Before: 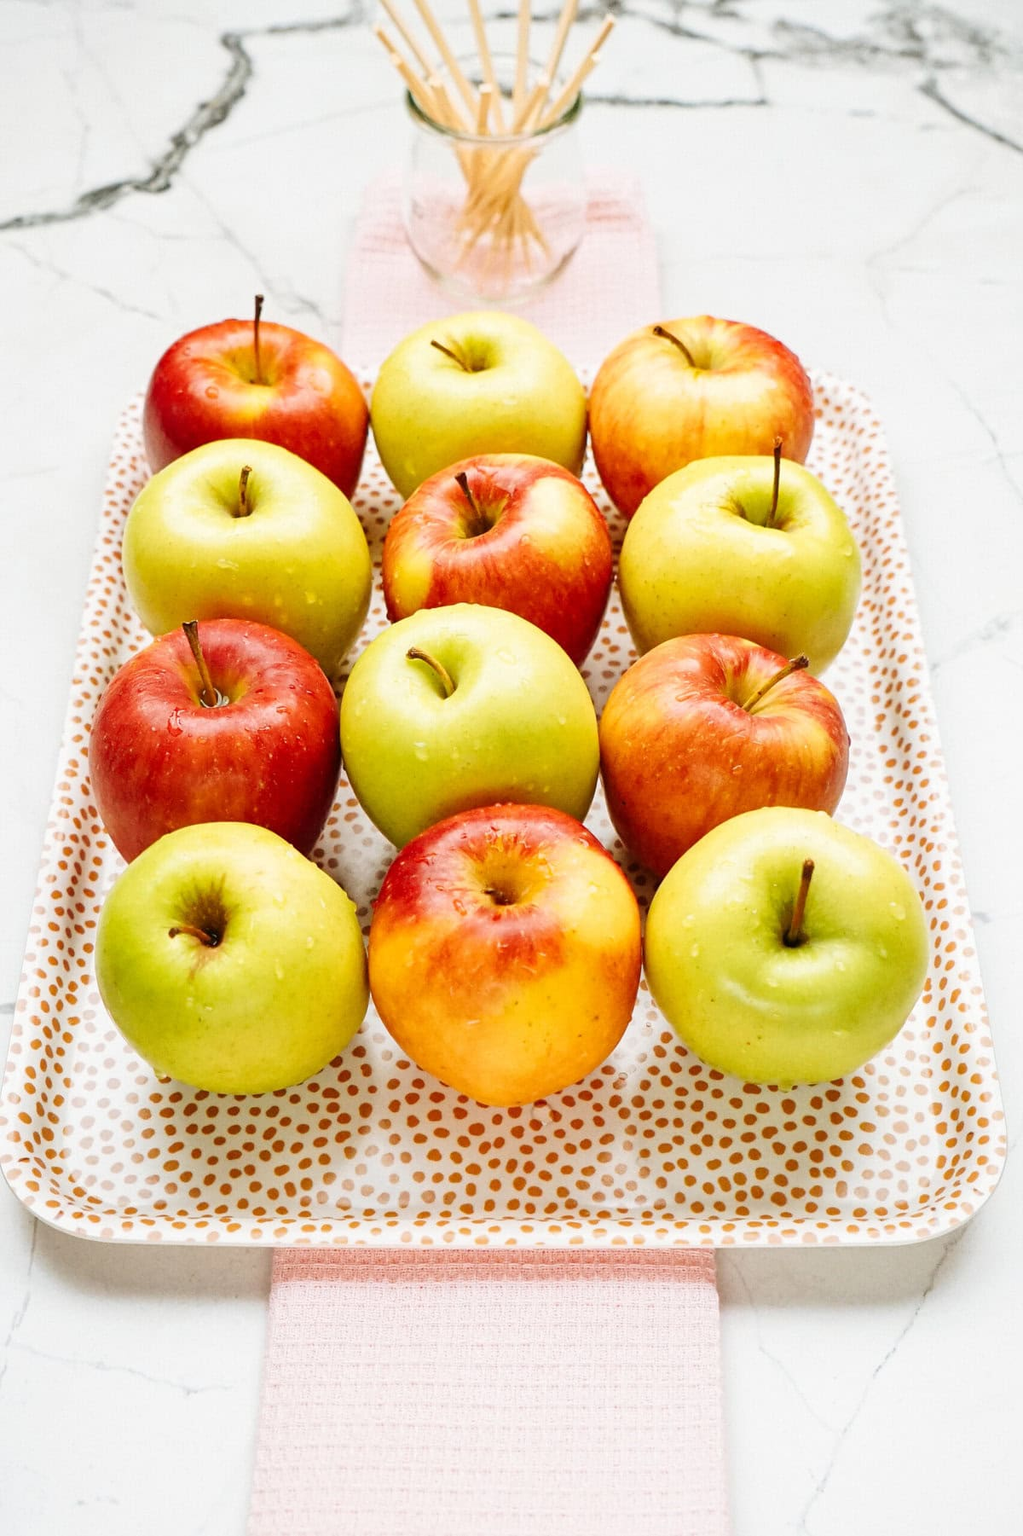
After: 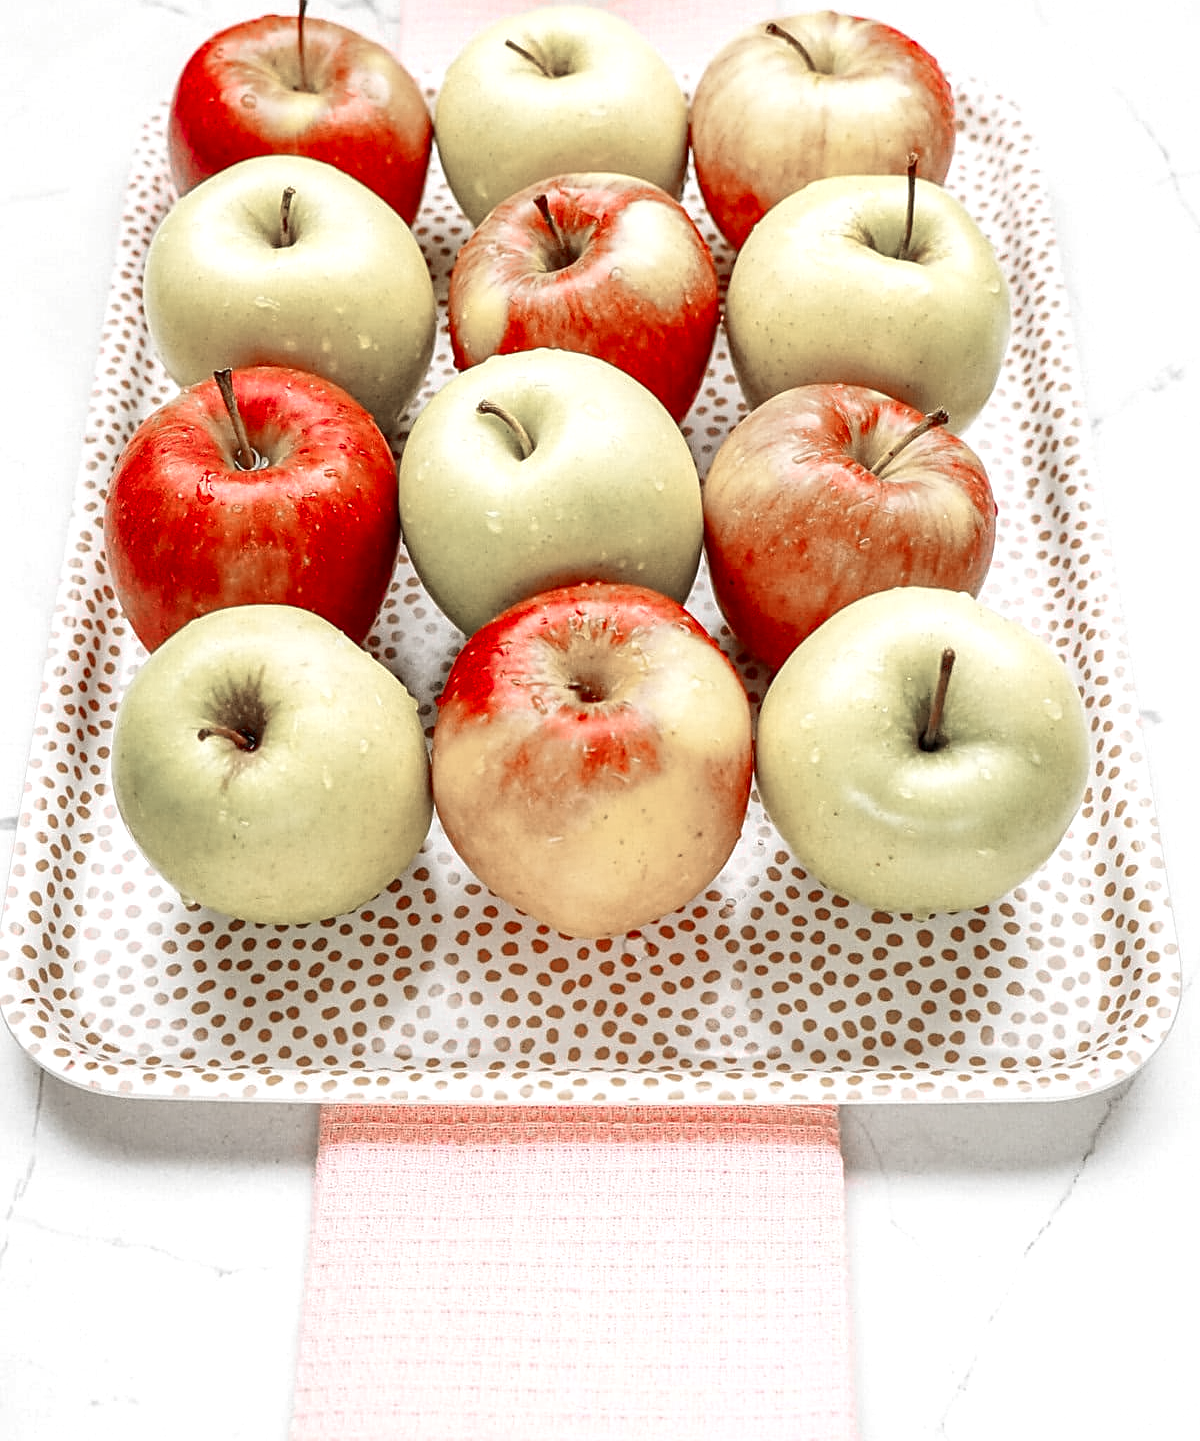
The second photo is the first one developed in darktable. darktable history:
color zones: curves: ch1 [(0, 0.831) (0.08, 0.771) (0.157, 0.268) (0.241, 0.207) (0.562, -0.005) (0.714, -0.013) (0.876, 0.01) (1, 0.831)]
exposure: exposure 0.152 EV, compensate highlight preservation false
sharpen: on, module defaults
crop and rotate: top 19.94%
local contrast: detail 130%
